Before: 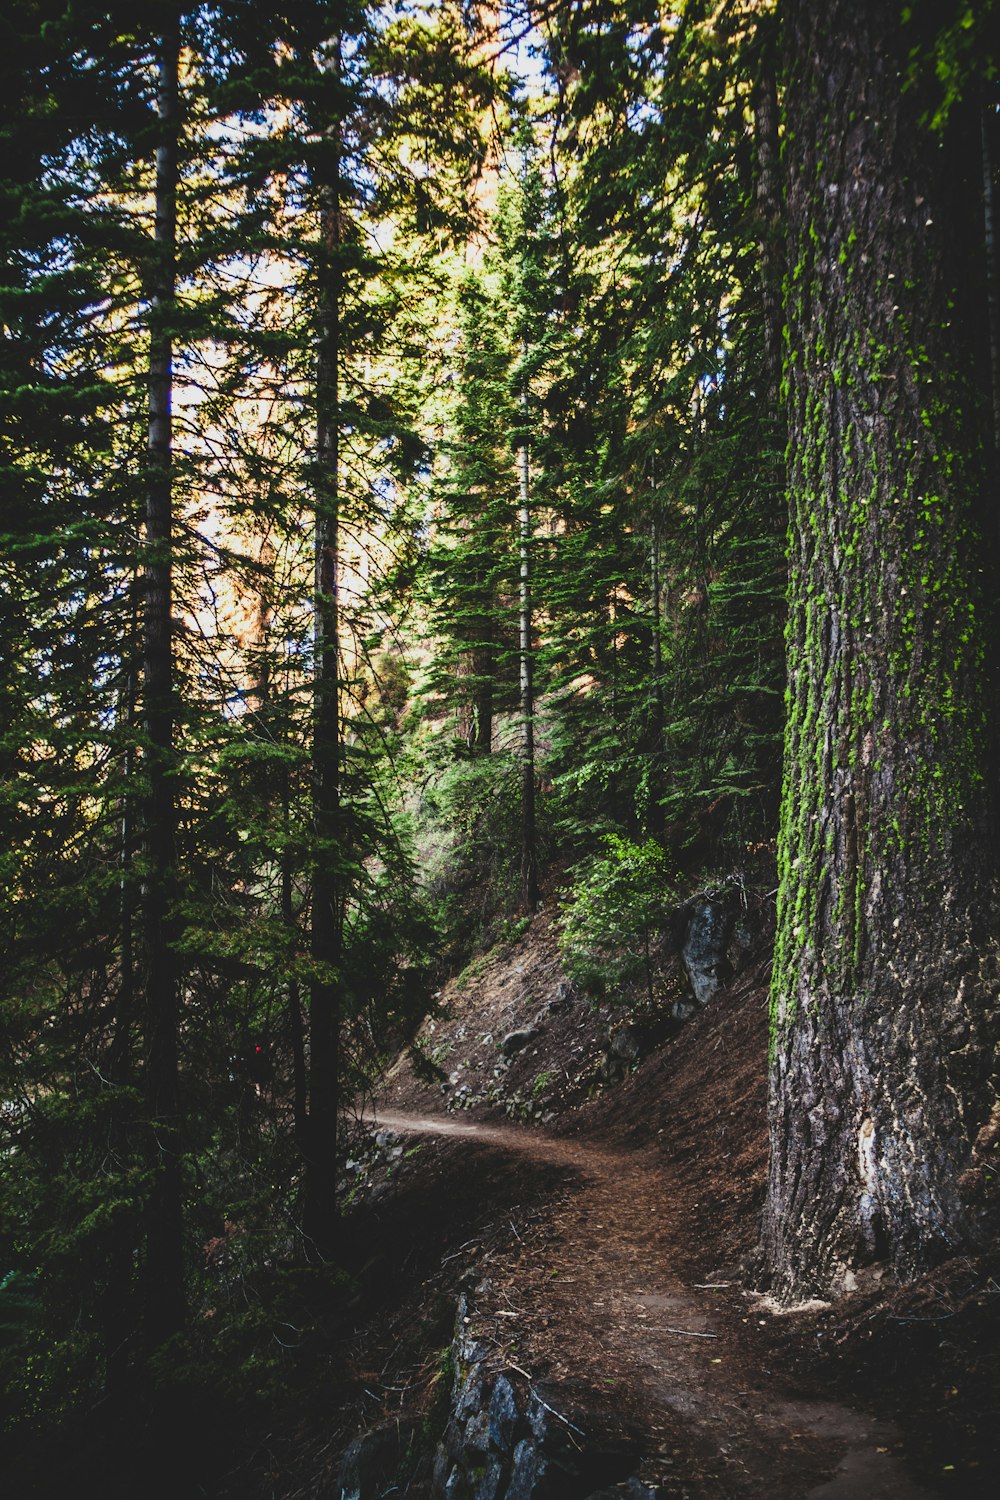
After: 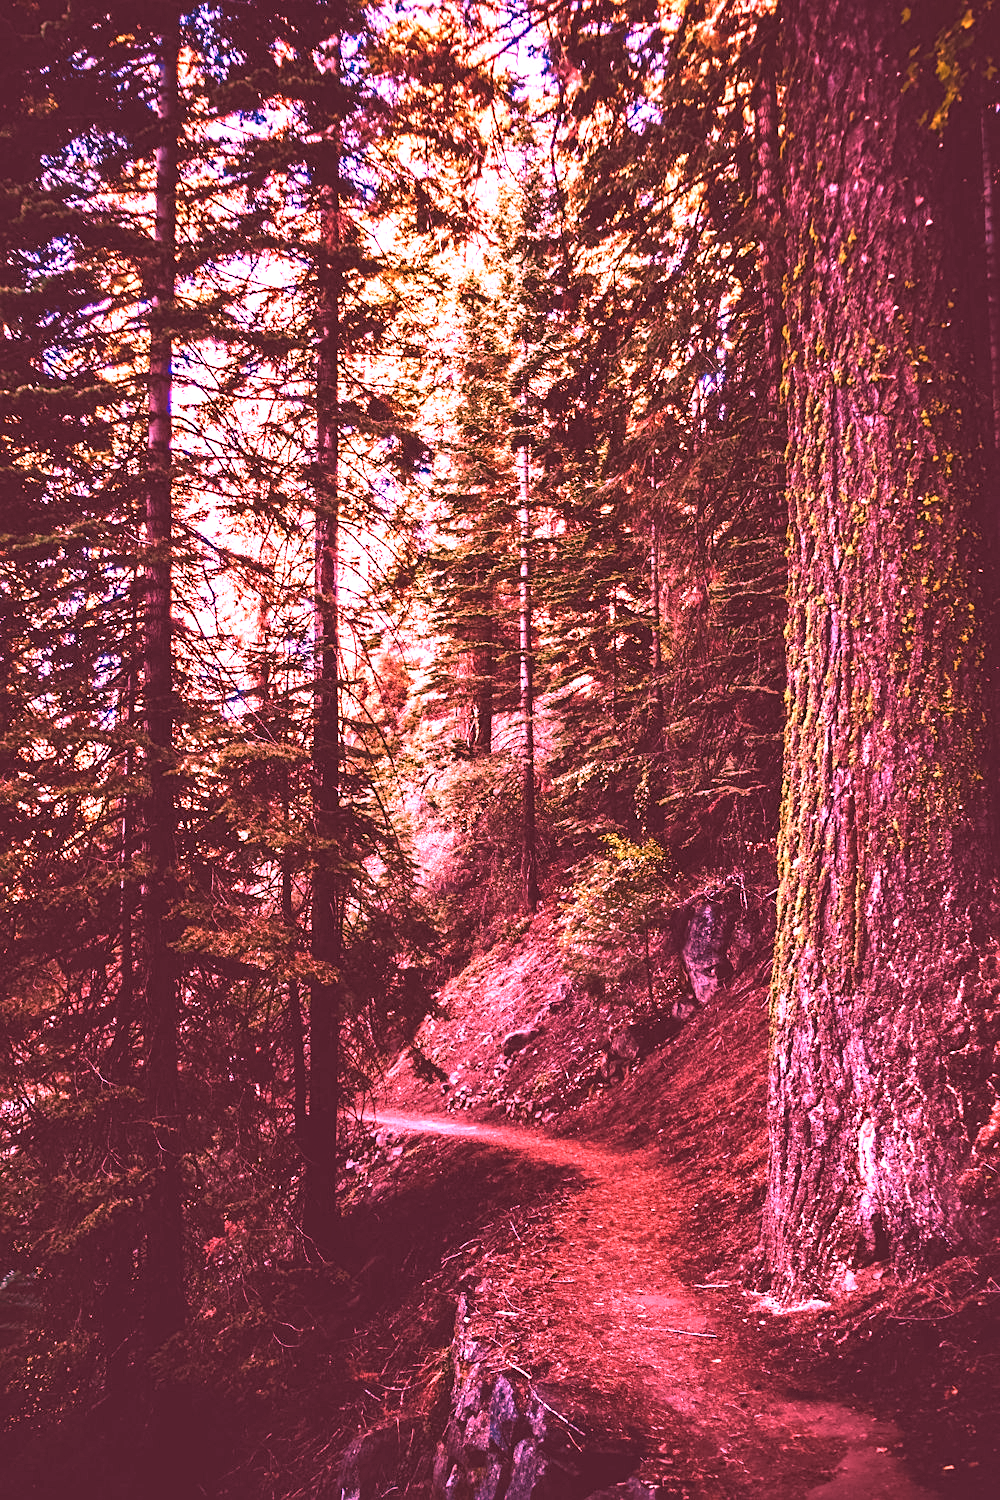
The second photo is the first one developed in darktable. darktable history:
color calibration: illuminant F (fluorescent), F source F9 (Cool White Deluxe 4150 K) – high CRI, x 0.374, y 0.373, temperature 4158.34 K
white balance: red 2.9, blue 1.358
contrast equalizer: octaves 7, y [[0.6 ×6], [0.55 ×6], [0 ×6], [0 ×6], [0 ×6]], mix 0.15
raw chromatic aberrations: on, module defaults
denoise (profiled): strength 1.2, preserve shadows 1.8, a [-1, 0, 0], y [[0.5 ×7] ×4, [0 ×7], [0.5 ×7]], compensate highlight preservation false
sharpen: amount 0.2
